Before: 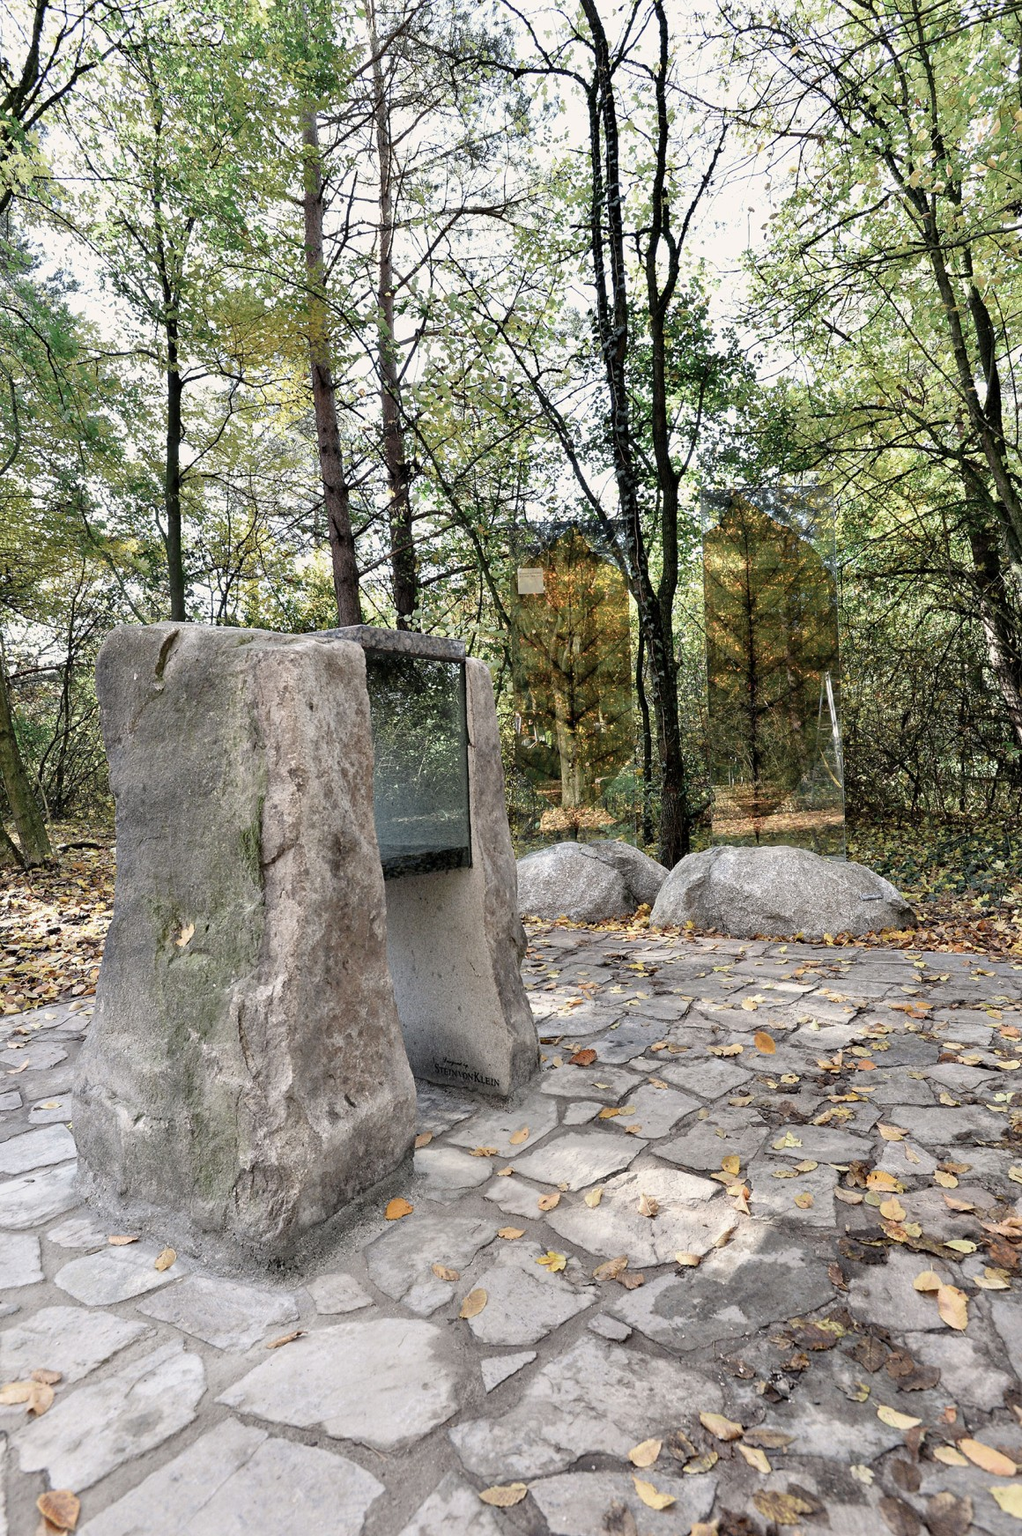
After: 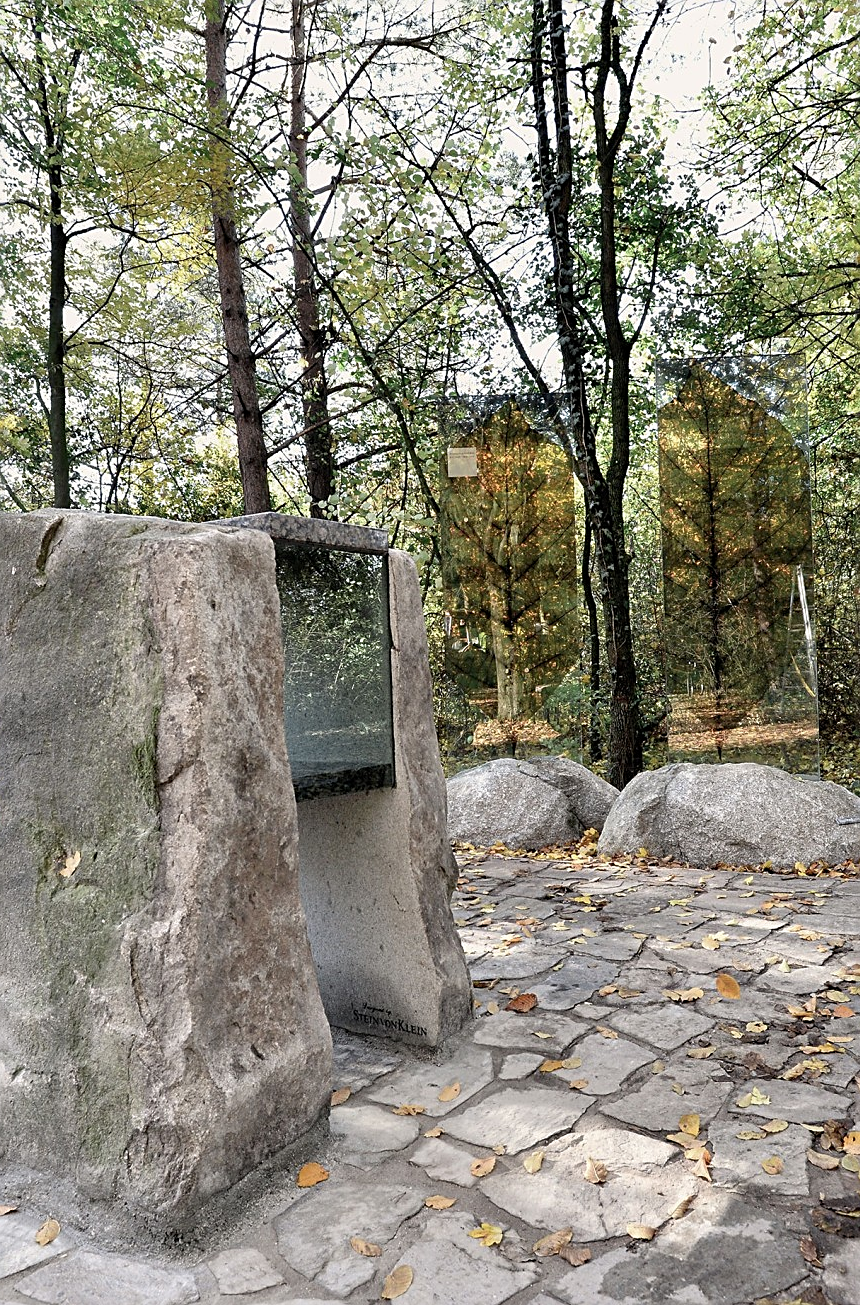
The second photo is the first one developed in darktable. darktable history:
crop and rotate: left 12.151%, top 11.33%, right 13.688%, bottom 13.79%
sharpen: on, module defaults
